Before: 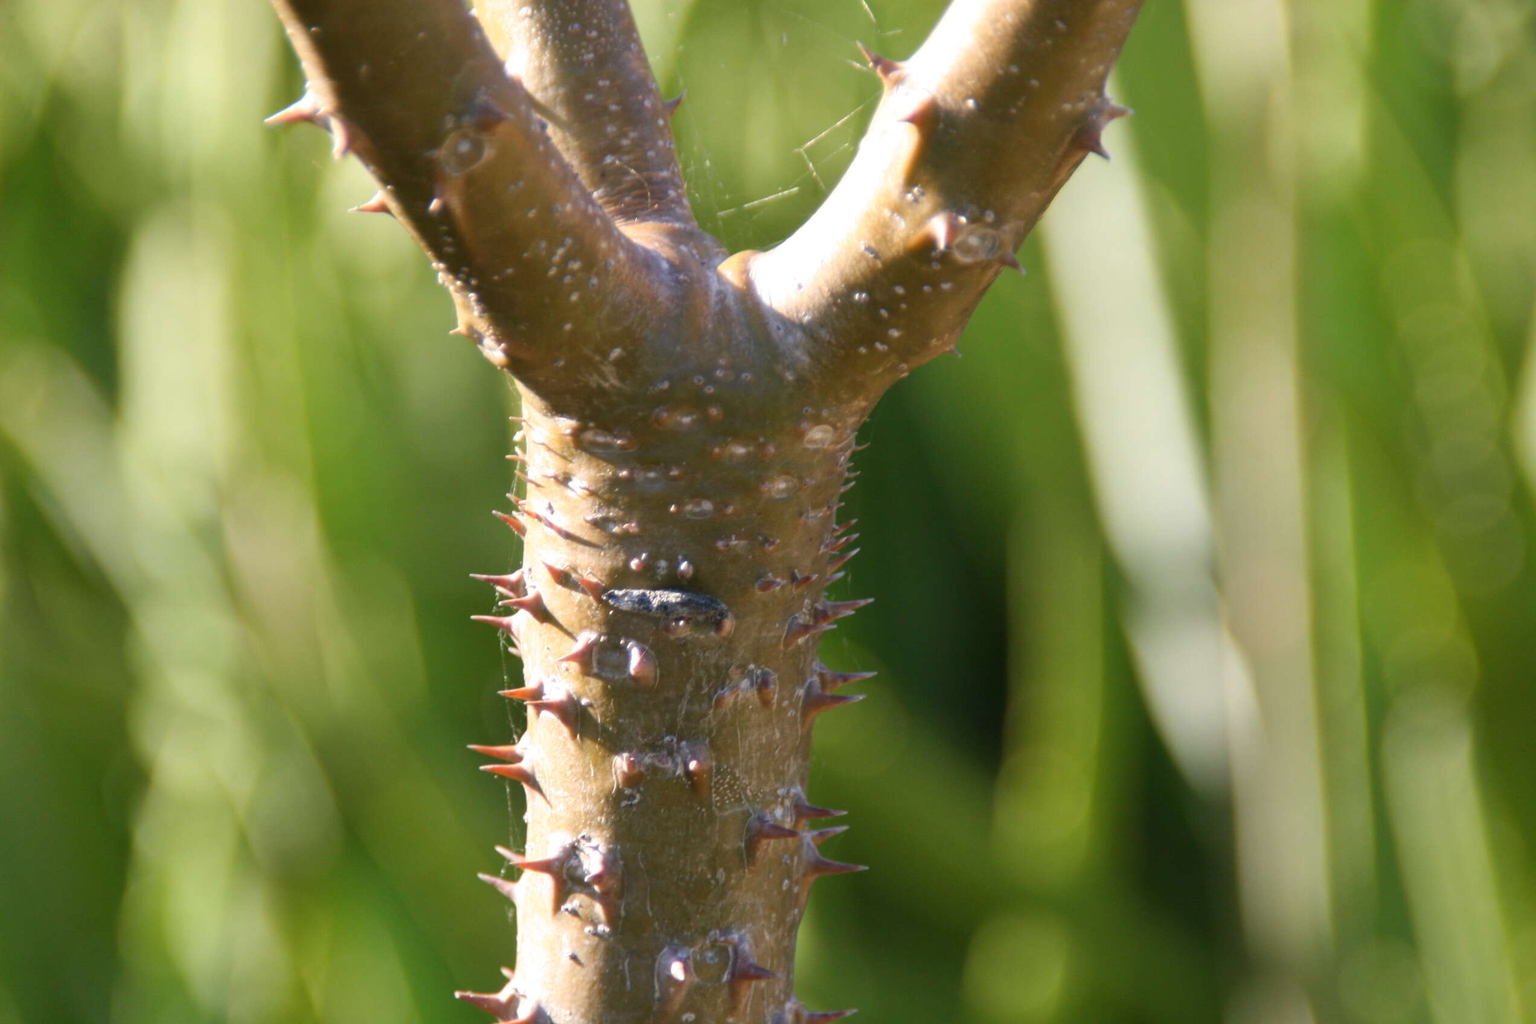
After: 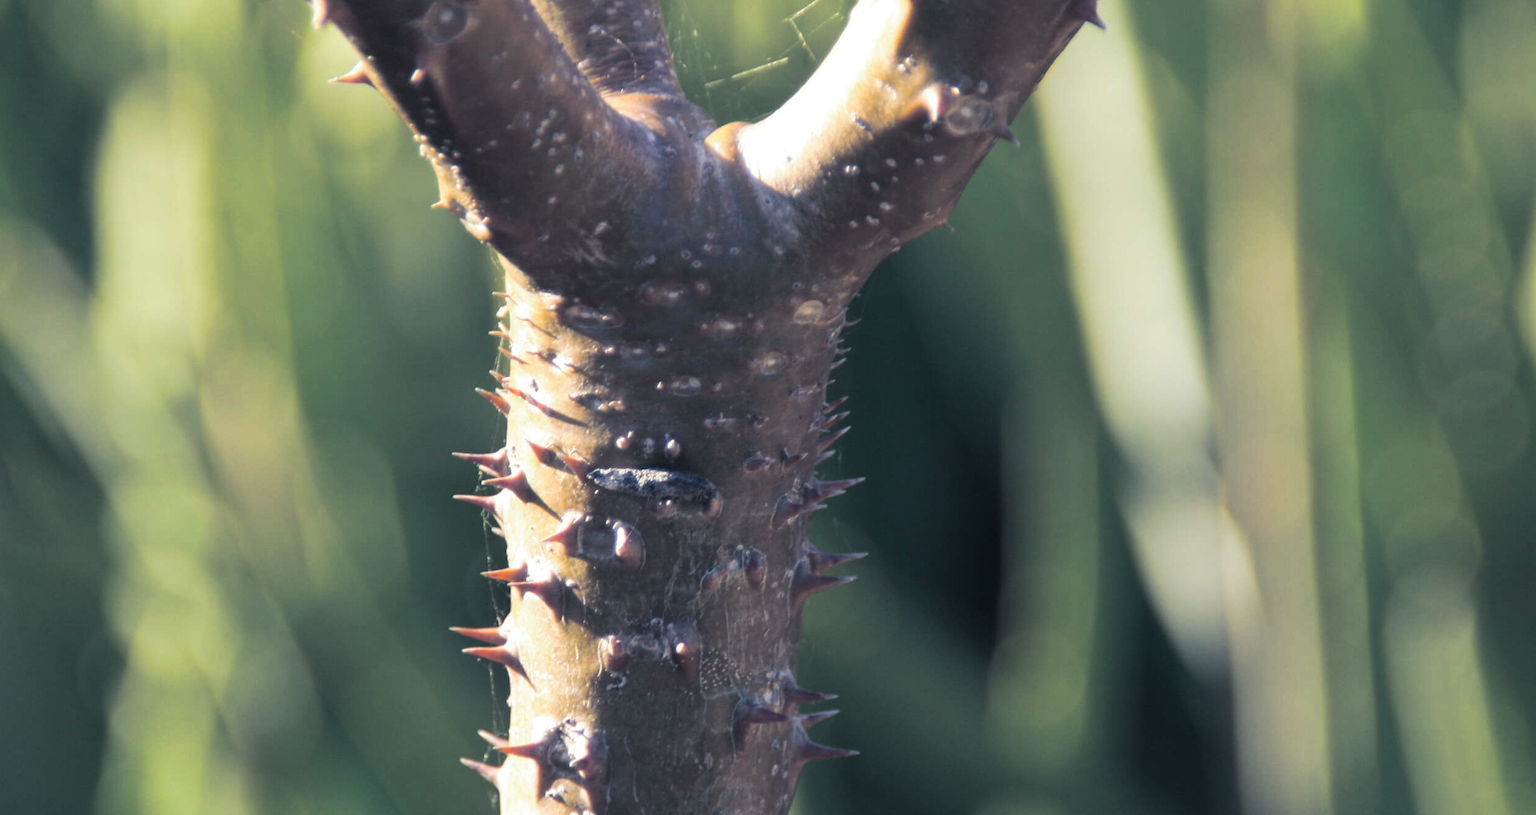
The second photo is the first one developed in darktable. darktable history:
crop and rotate: left 1.814%, top 12.818%, right 0.25%, bottom 9.225%
split-toning: shadows › hue 230.4°
